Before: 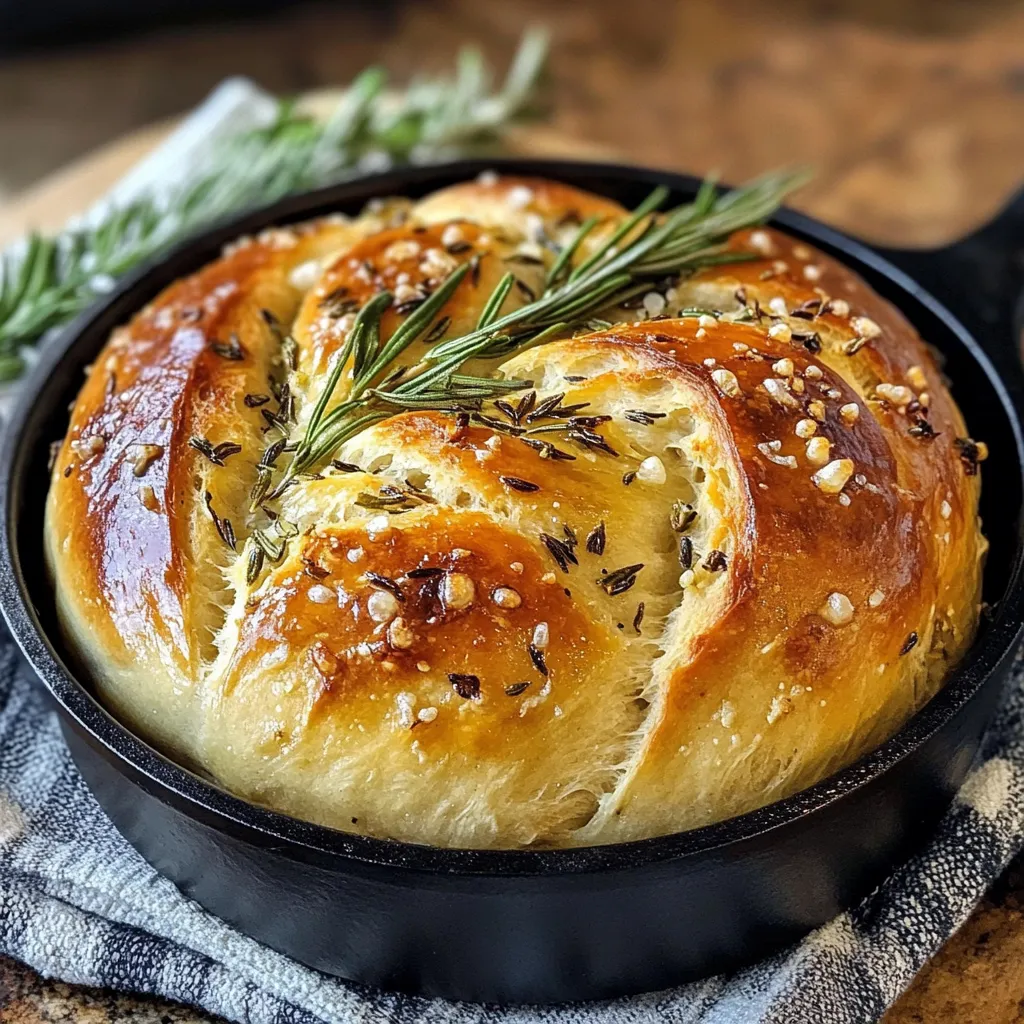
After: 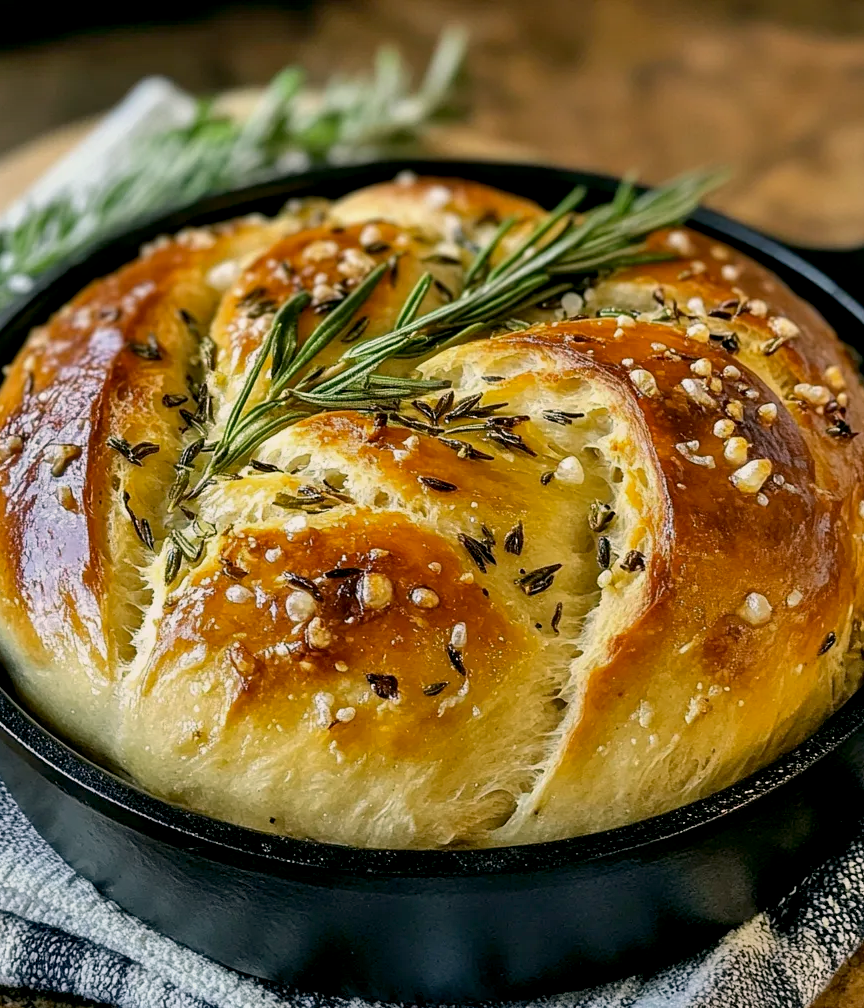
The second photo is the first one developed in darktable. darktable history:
shadows and highlights: soften with gaussian
color correction: highlights a* 4.02, highlights b* 4.98, shadows a* -7.55, shadows b* 4.98
crop: left 8.026%, right 7.374%
exposure: black level correction 0.006, exposure -0.226 EV, compensate highlight preservation false
